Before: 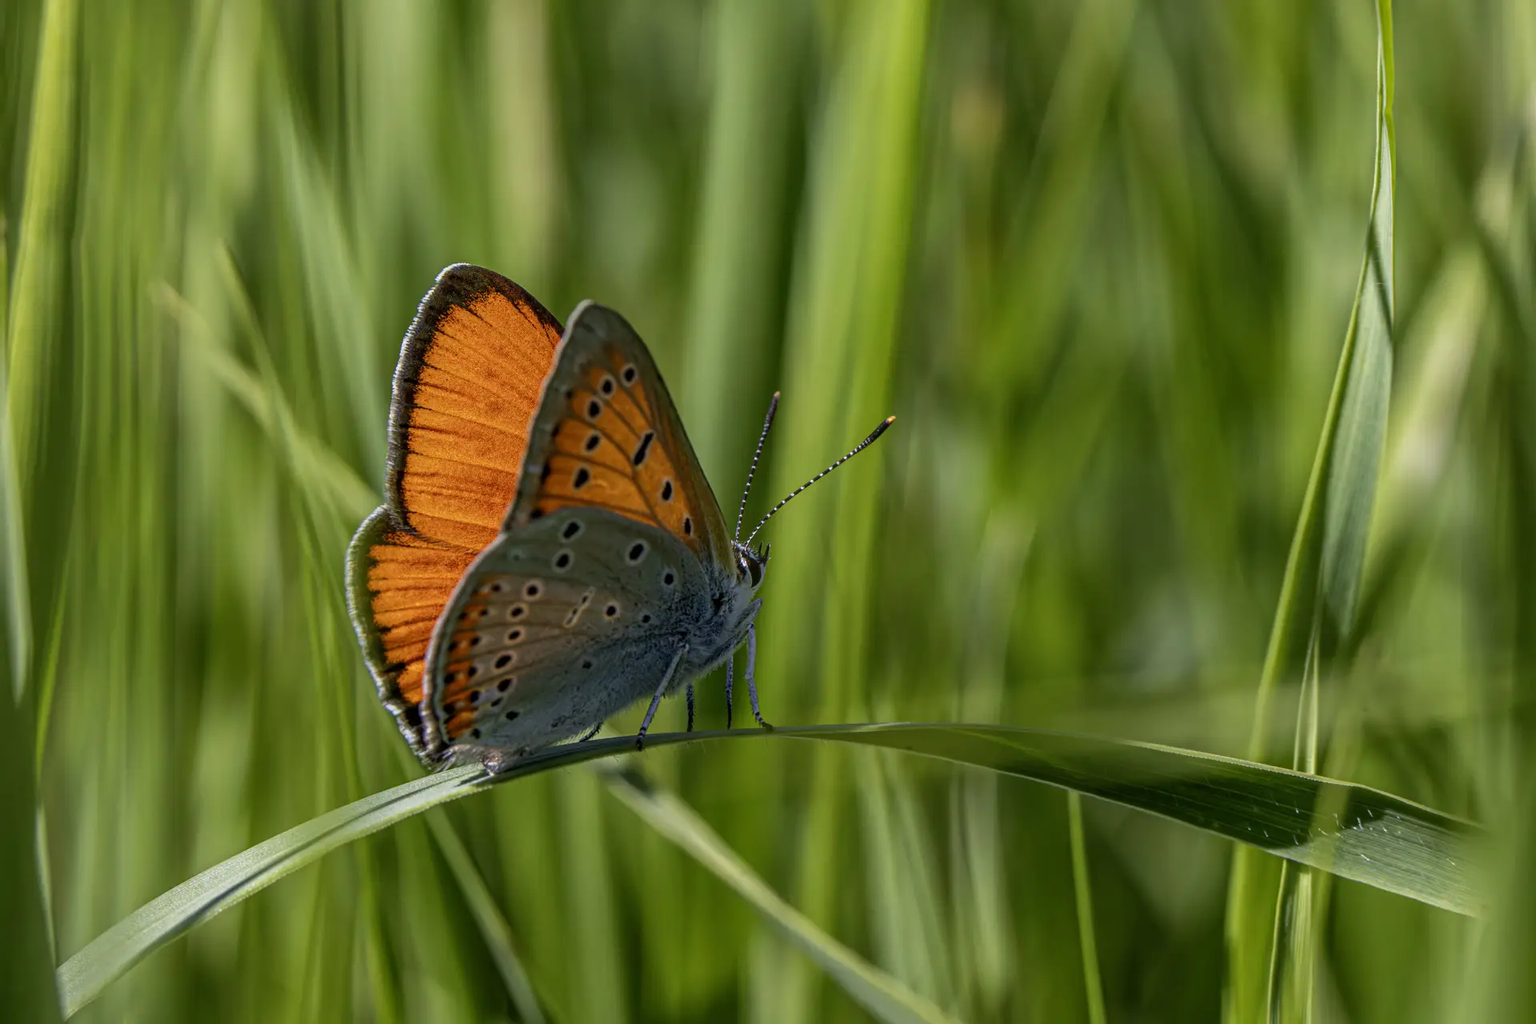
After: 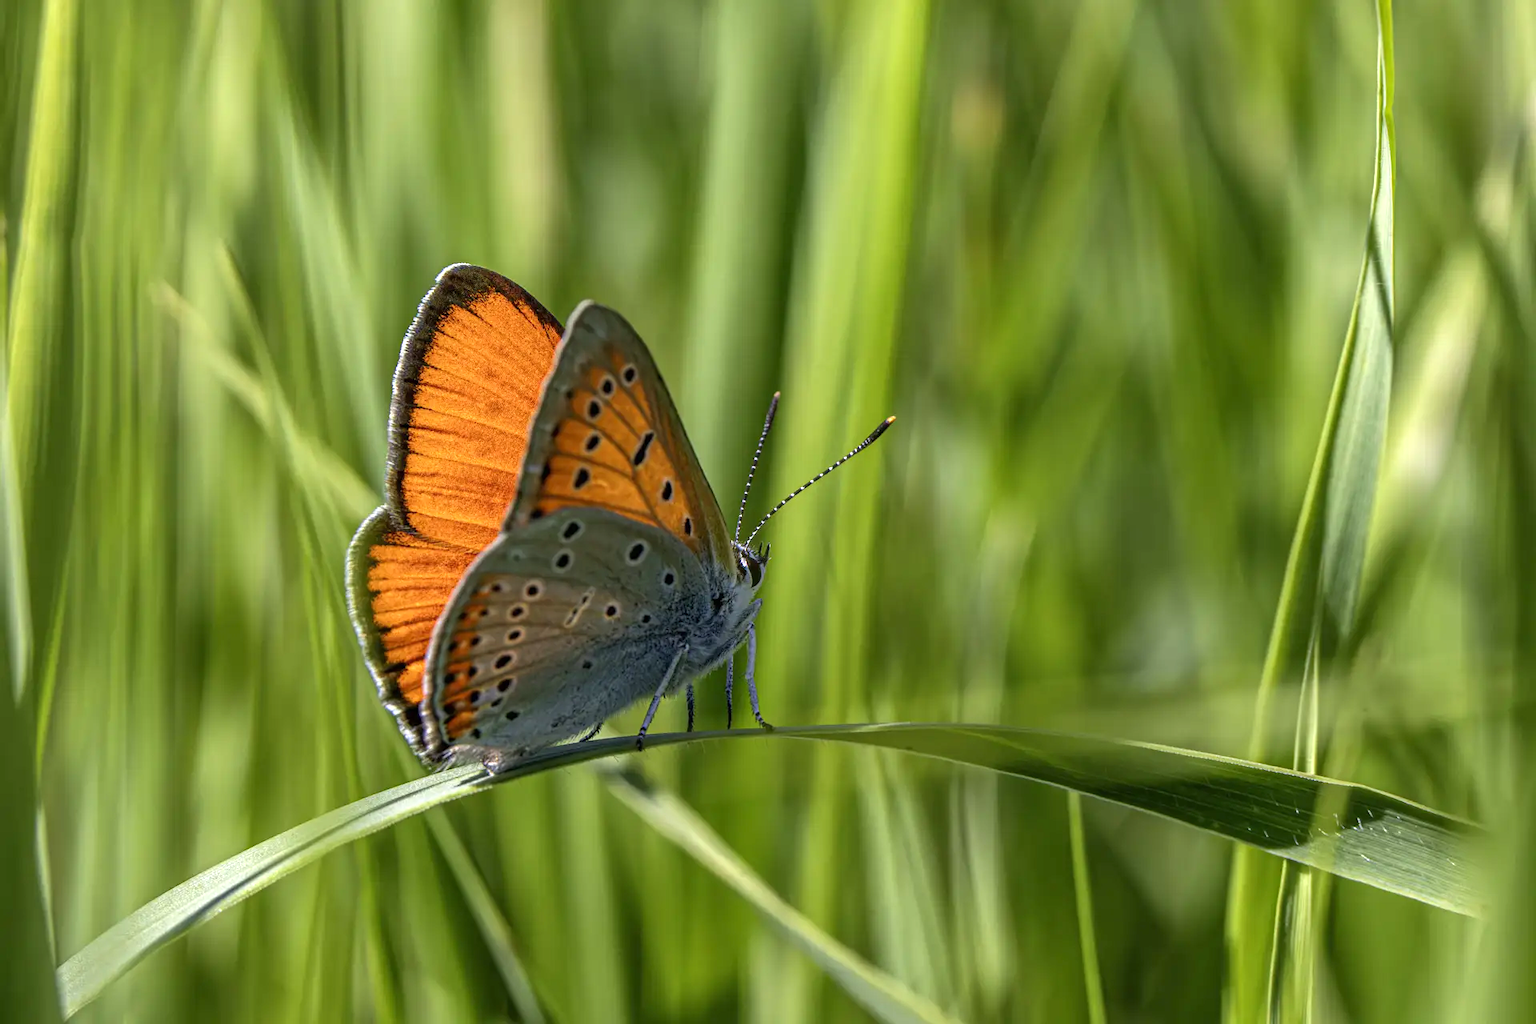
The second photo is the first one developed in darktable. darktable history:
exposure: black level correction 0, exposure 0.688 EV, compensate highlight preservation false
